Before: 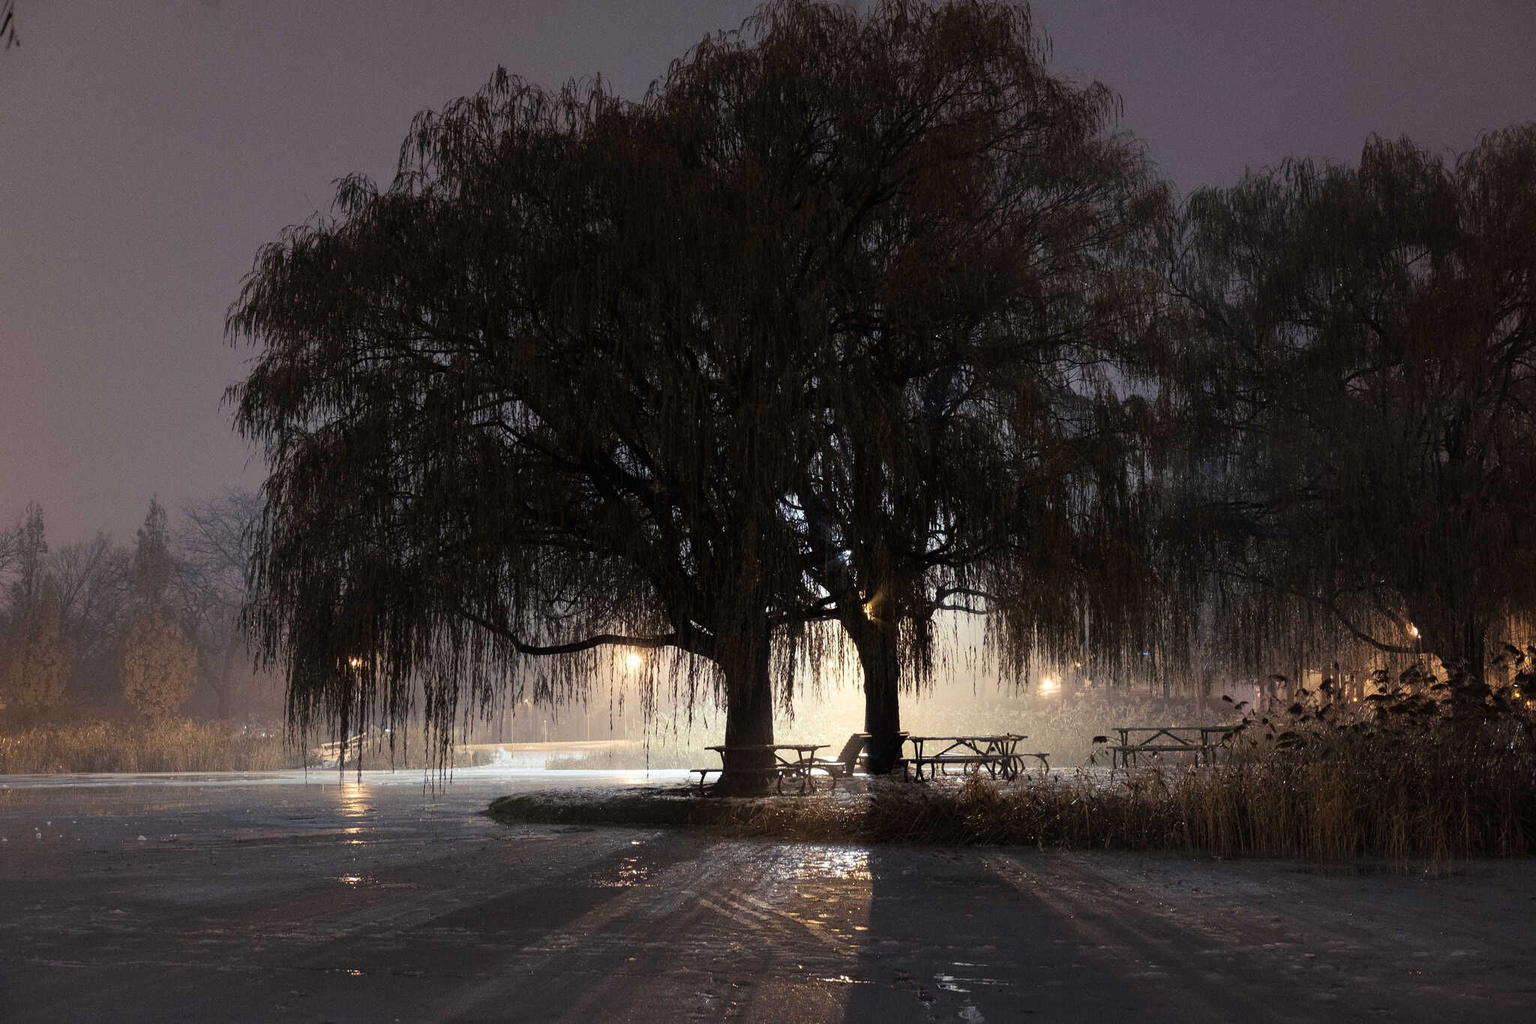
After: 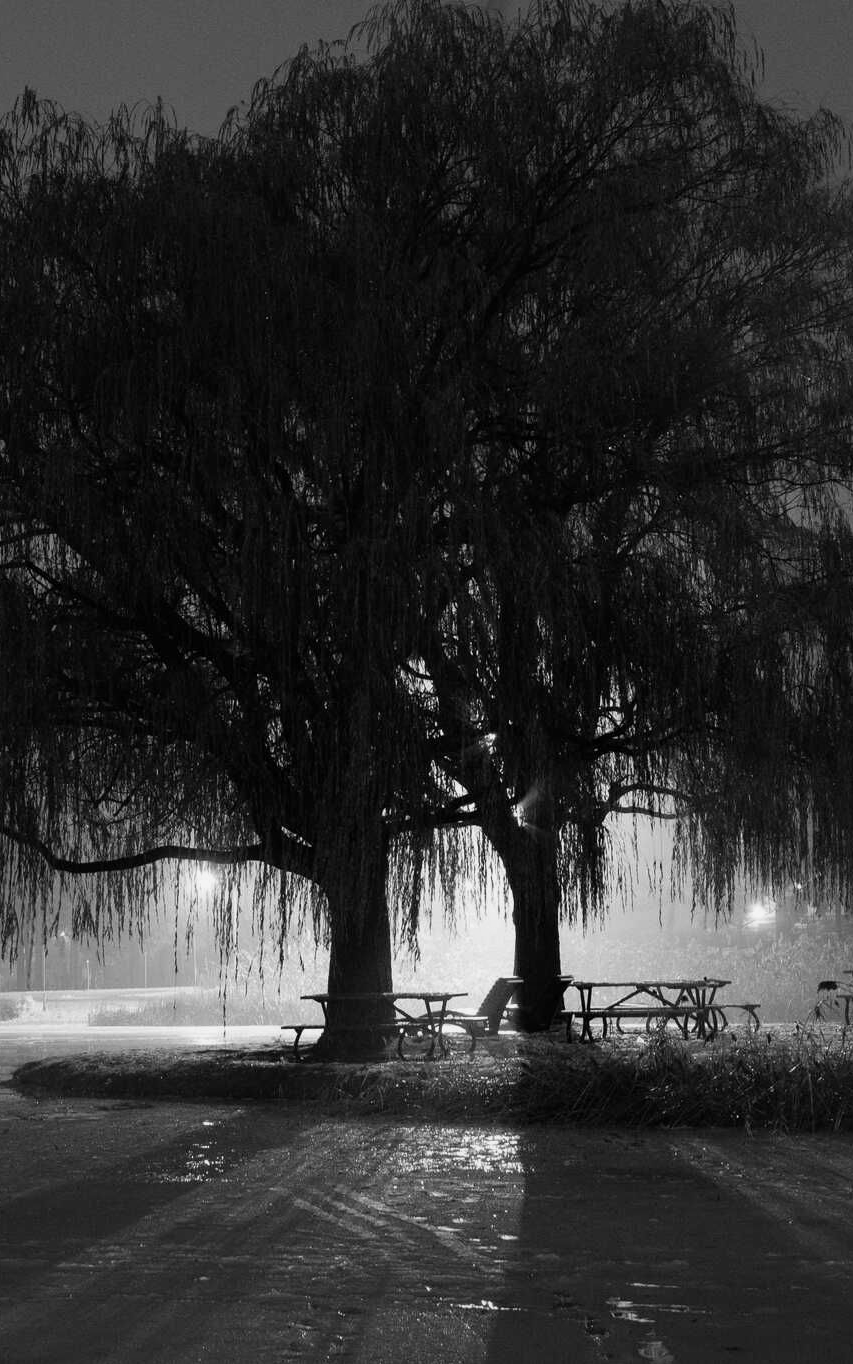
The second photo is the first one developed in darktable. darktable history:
monochrome: a 73.58, b 64.21
crop: left 31.229%, right 27.105%
